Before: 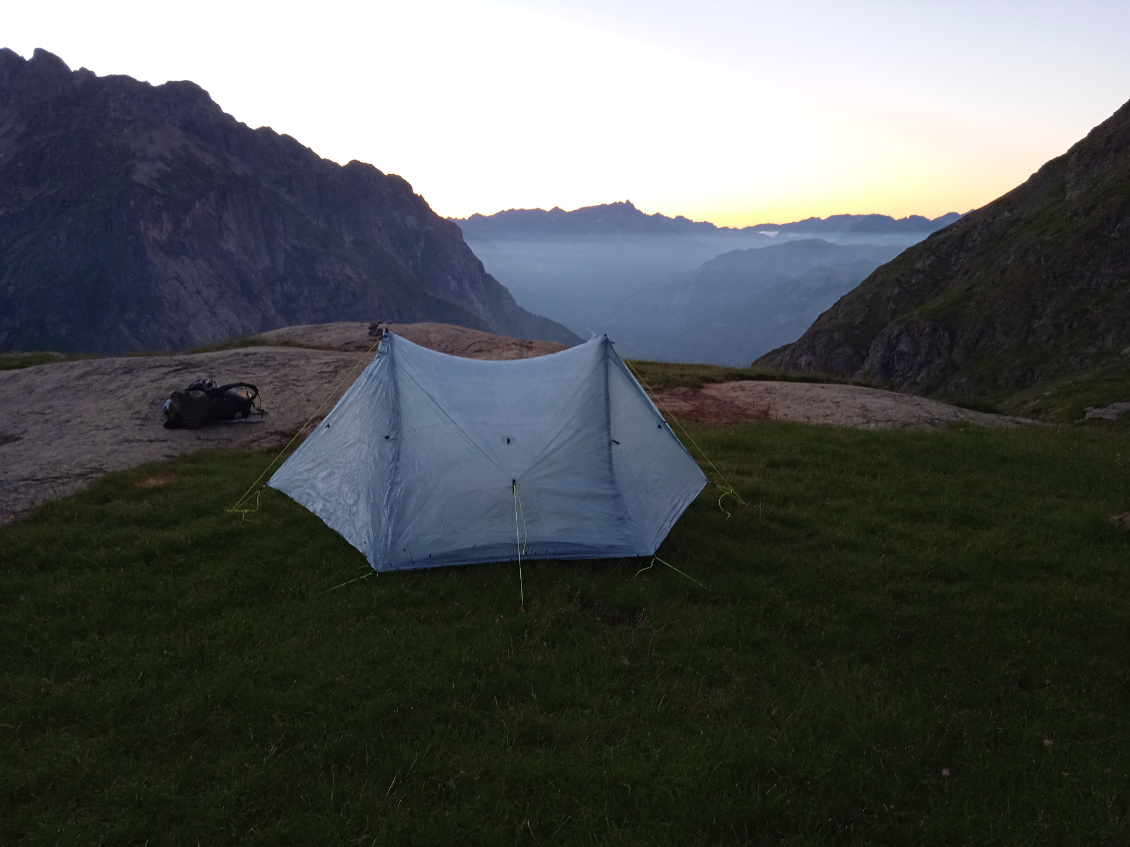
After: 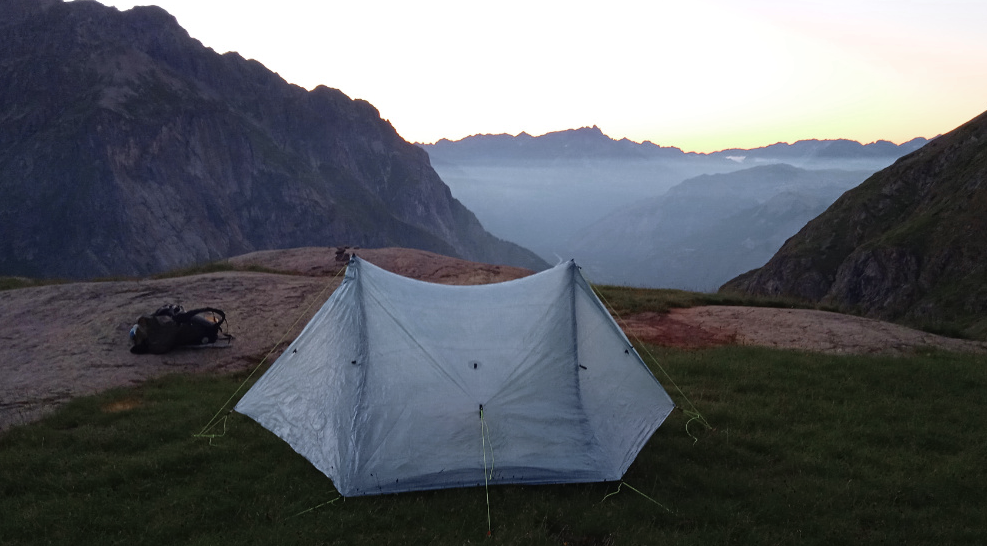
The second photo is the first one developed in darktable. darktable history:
crop: left 2.939%, top 8.966%, right 9.65%, bottom 26.515%
color zones: curves: ch0 [(0, 0.466) (0.128, 0.466) (0.25, 0.5) (0.375, 0.456) (0.5, 0.5) (0.625, 0.5) (0.737, 0.652) (0.875, 0.5)]; ch1 [(0, 0.603) (0.125, 0.618) (0.261, 0.348) (0.372, 0.353) (0.497, 0.363) (0.611, 0.45) (0.731, 0.427) (0.875, 0.518) (0.998, 0.652)]; ch2 [(0, 0.559) (0.125, 0.451) (0.253, 0.564) (0.37, 0.578) (0.5, 0.466) (0.625, 0.471) (0.731, 0.471) (0.88, 0.485)]
